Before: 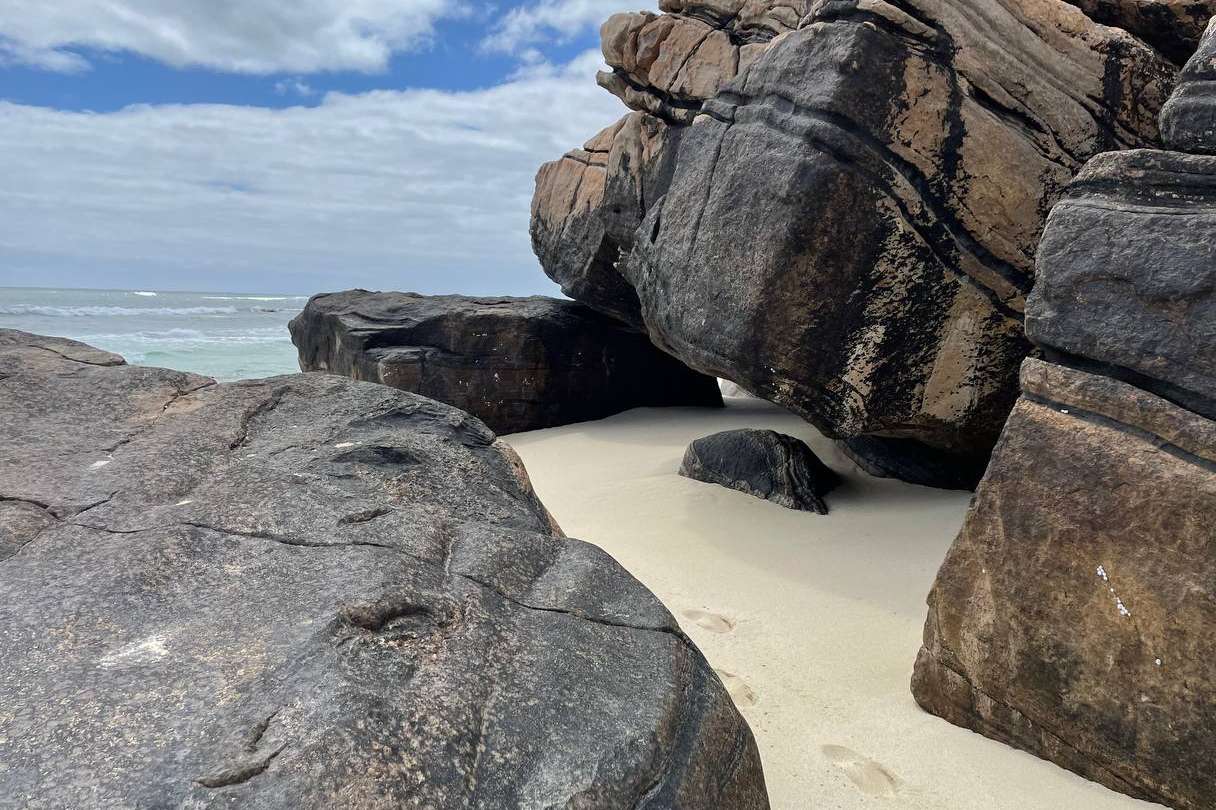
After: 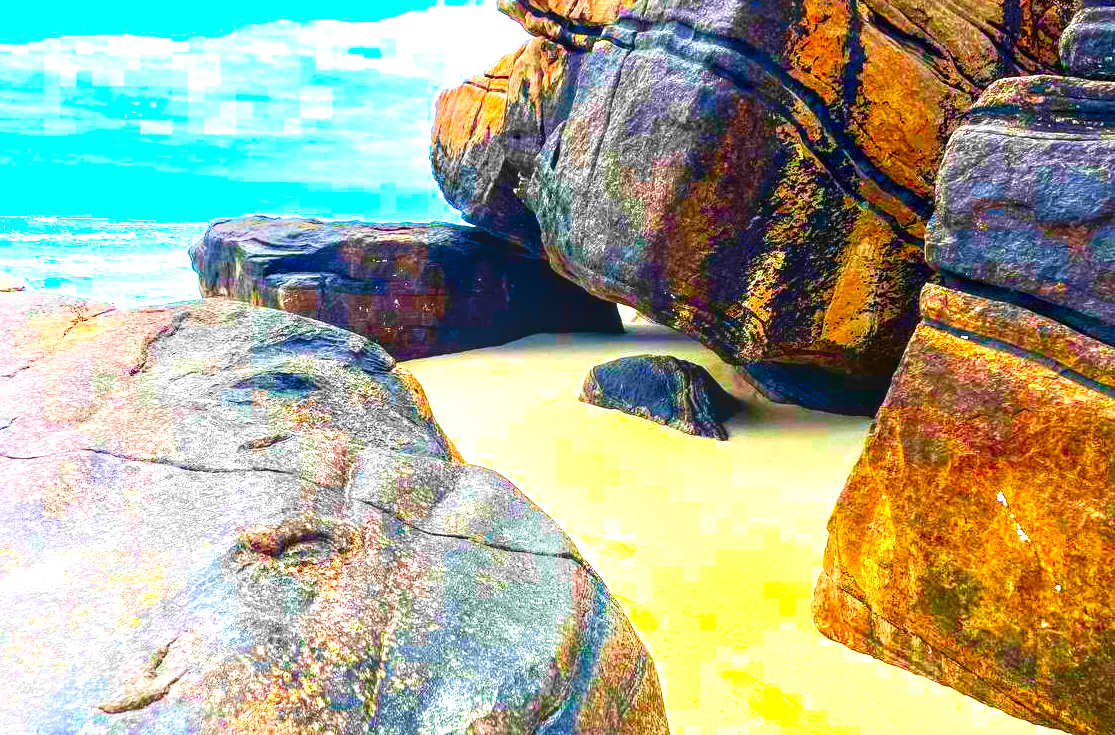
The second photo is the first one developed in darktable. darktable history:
exposure: black level correction 0, exposure 1 EV, compensate exposure bias true, compensate highlight preservation false
crop and rotate: left 8.262%, top 9.226%
color correction: saturation 3
velvia: on, module defaults
local contrast: on, module defaults
shadows and highlights: shadows -24.28, highlights 49.77, soften with gaussian
color balance rgb: linear chroma grading › global chroma 9%, perceptual saturation grading › global saturation 36%, perceptual saturation grading › shadows 35%, perceptual brilliance grading › global brilliance 15%, perceptual brilliance grading › shadows -35%, global vibrance 15%
